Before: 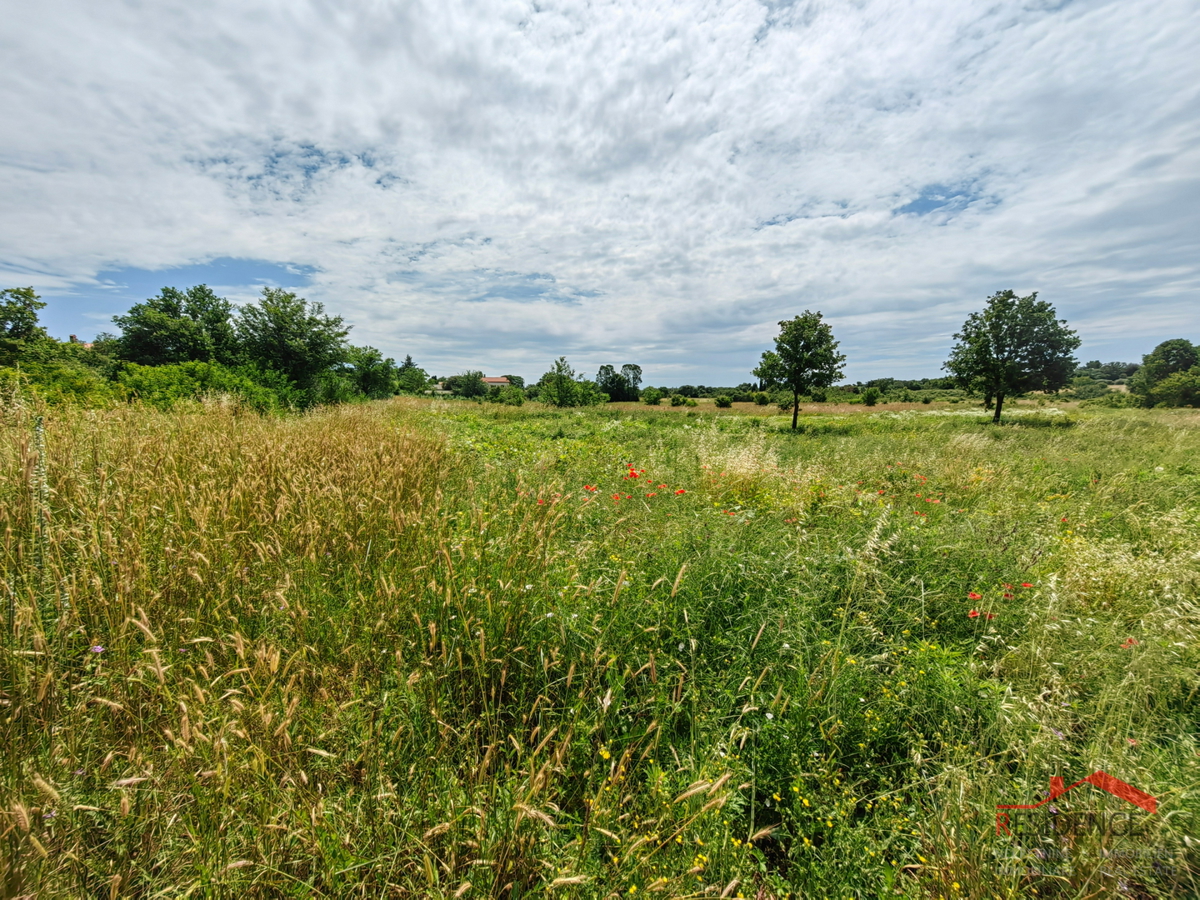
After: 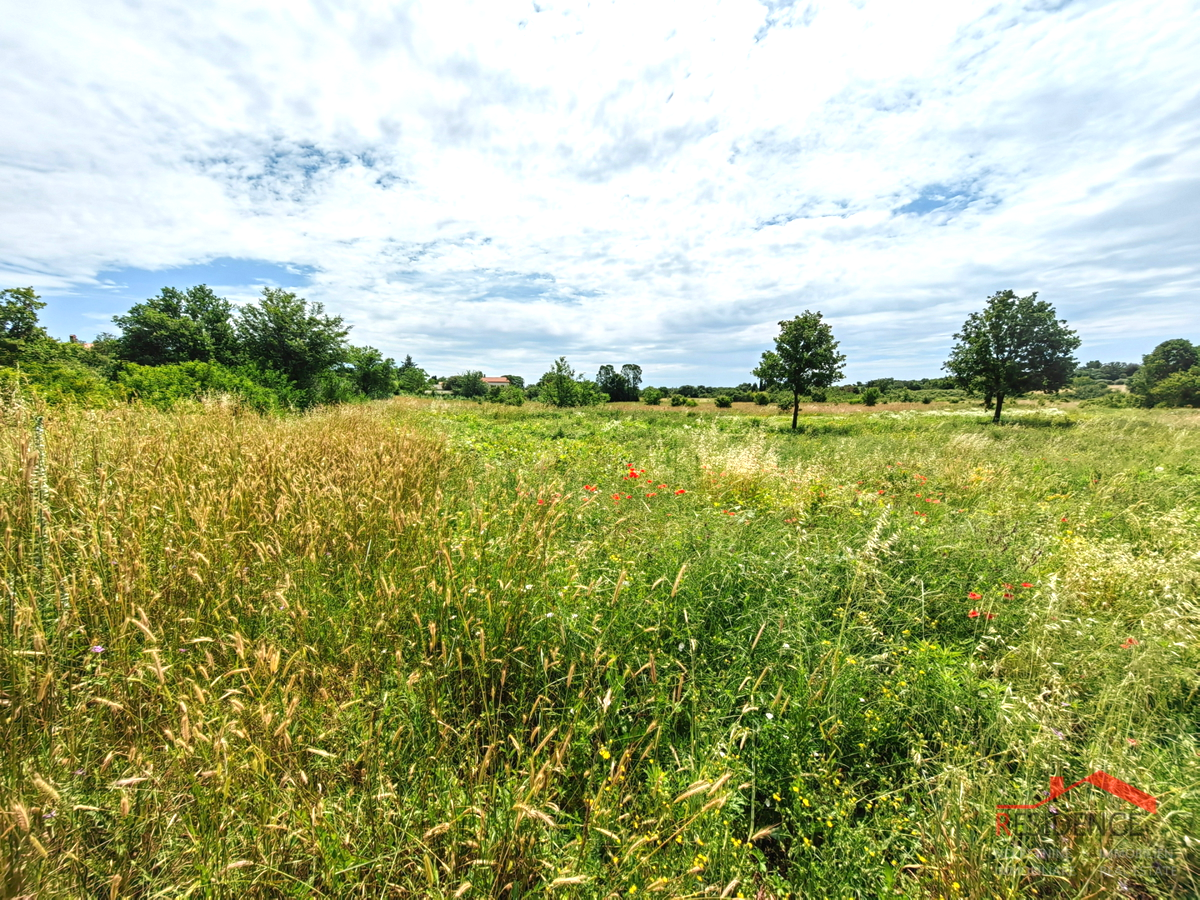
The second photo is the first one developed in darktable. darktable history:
exposure: black level correction 0, exposure 0.594 EV, compensate exposure bias true, compensate highlight preservation false
